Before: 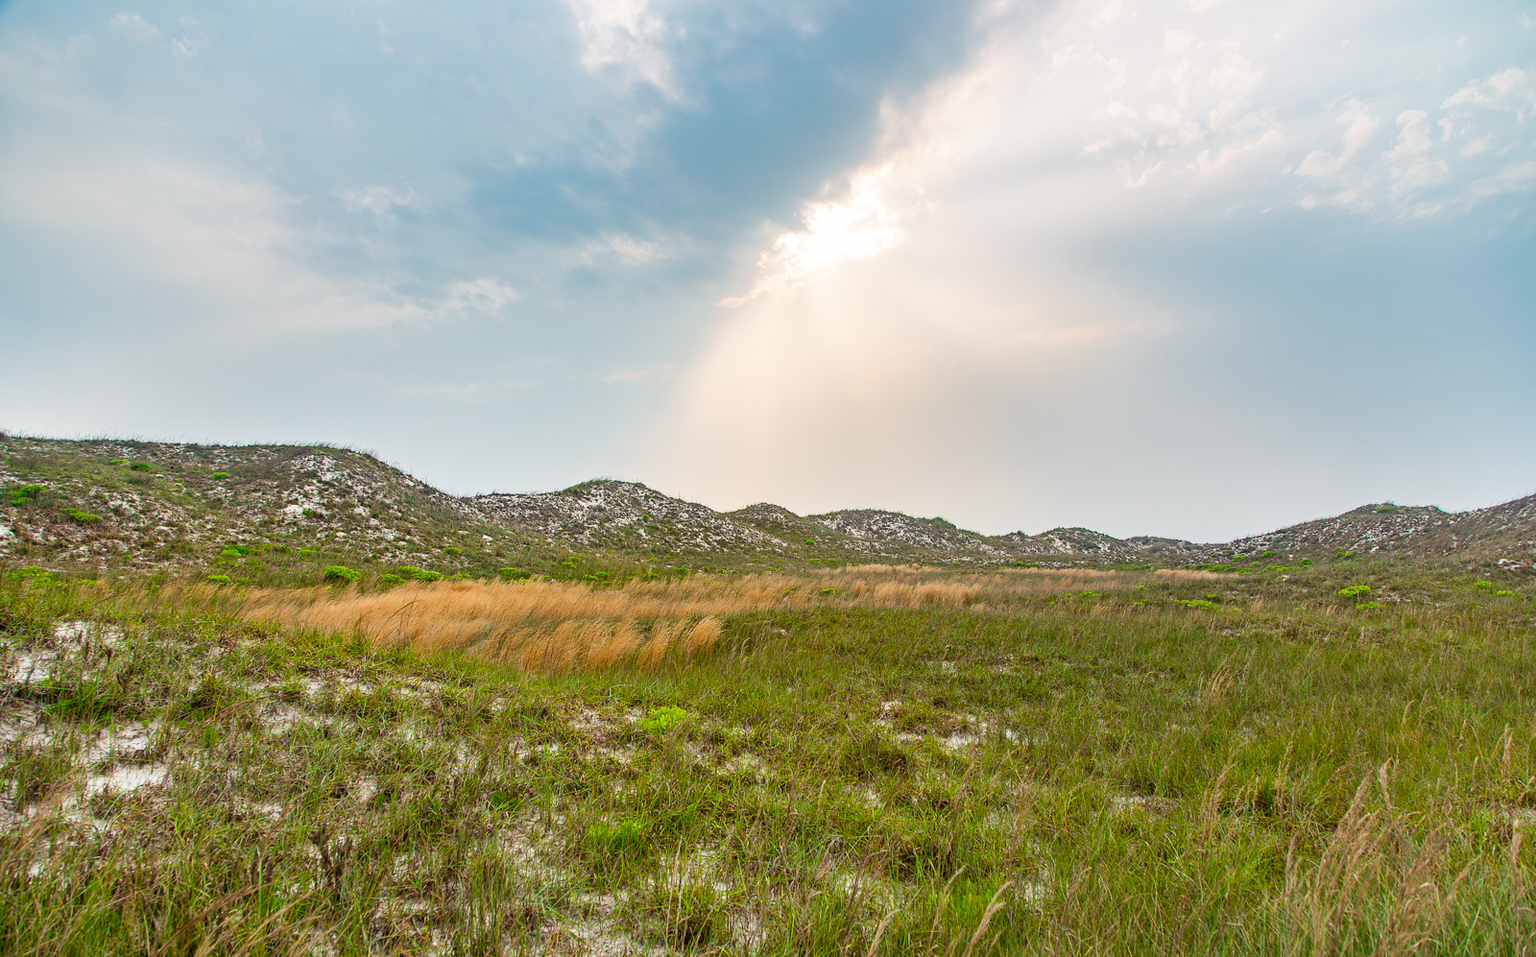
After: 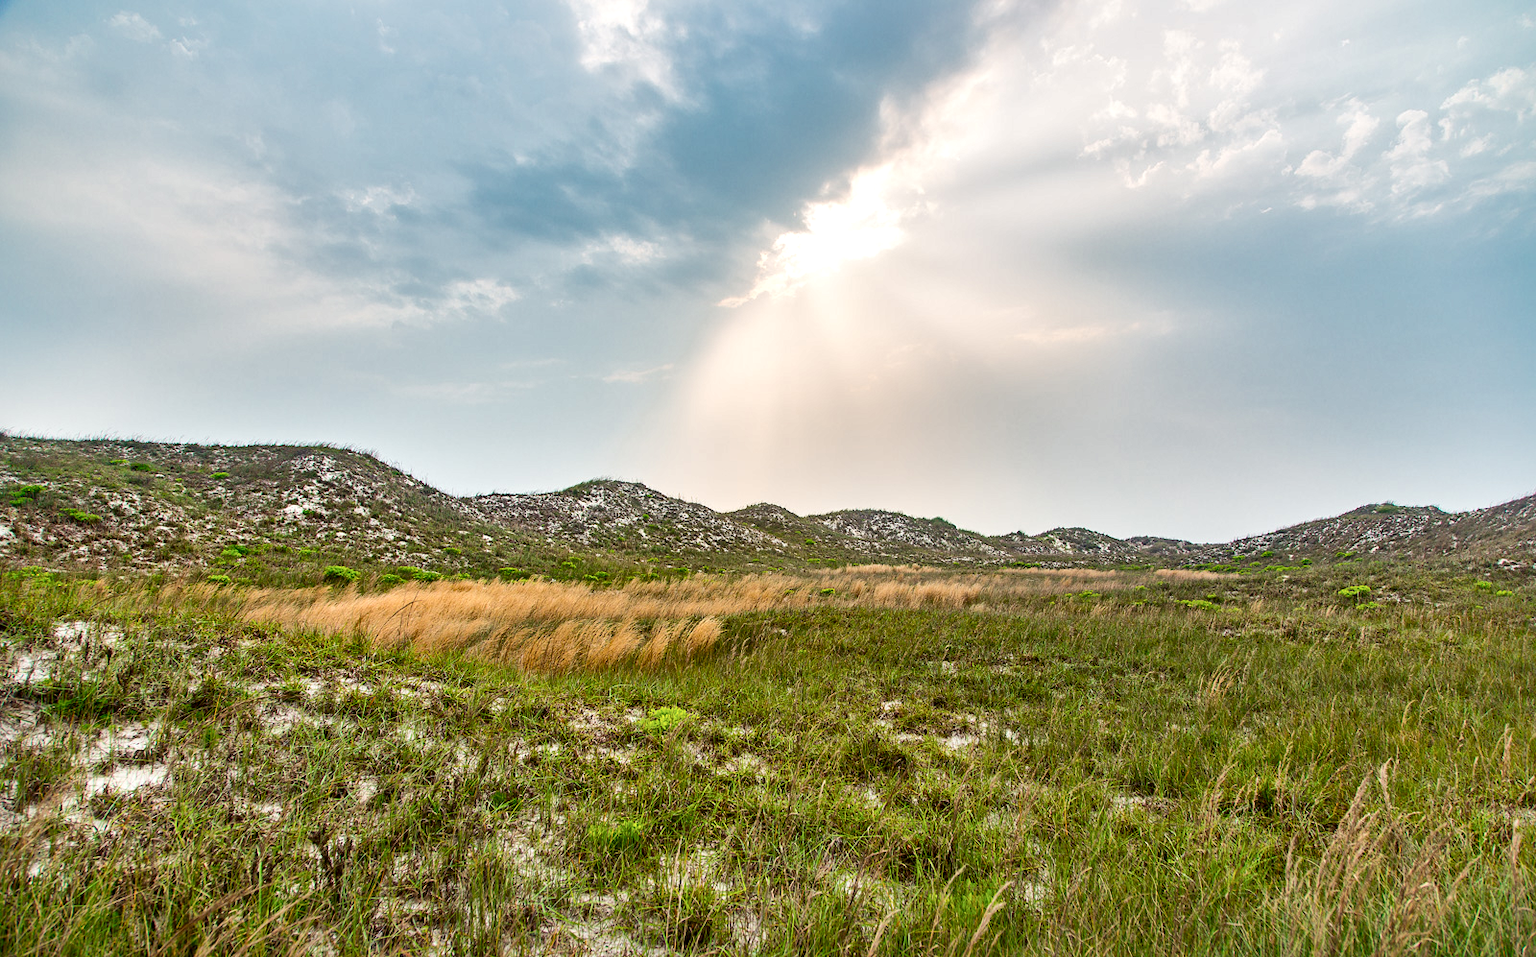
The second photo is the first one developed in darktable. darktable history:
local contrast: mode bilateral grid, contrast 19, coarseness 49, detail 179%, midtone range 0.2
